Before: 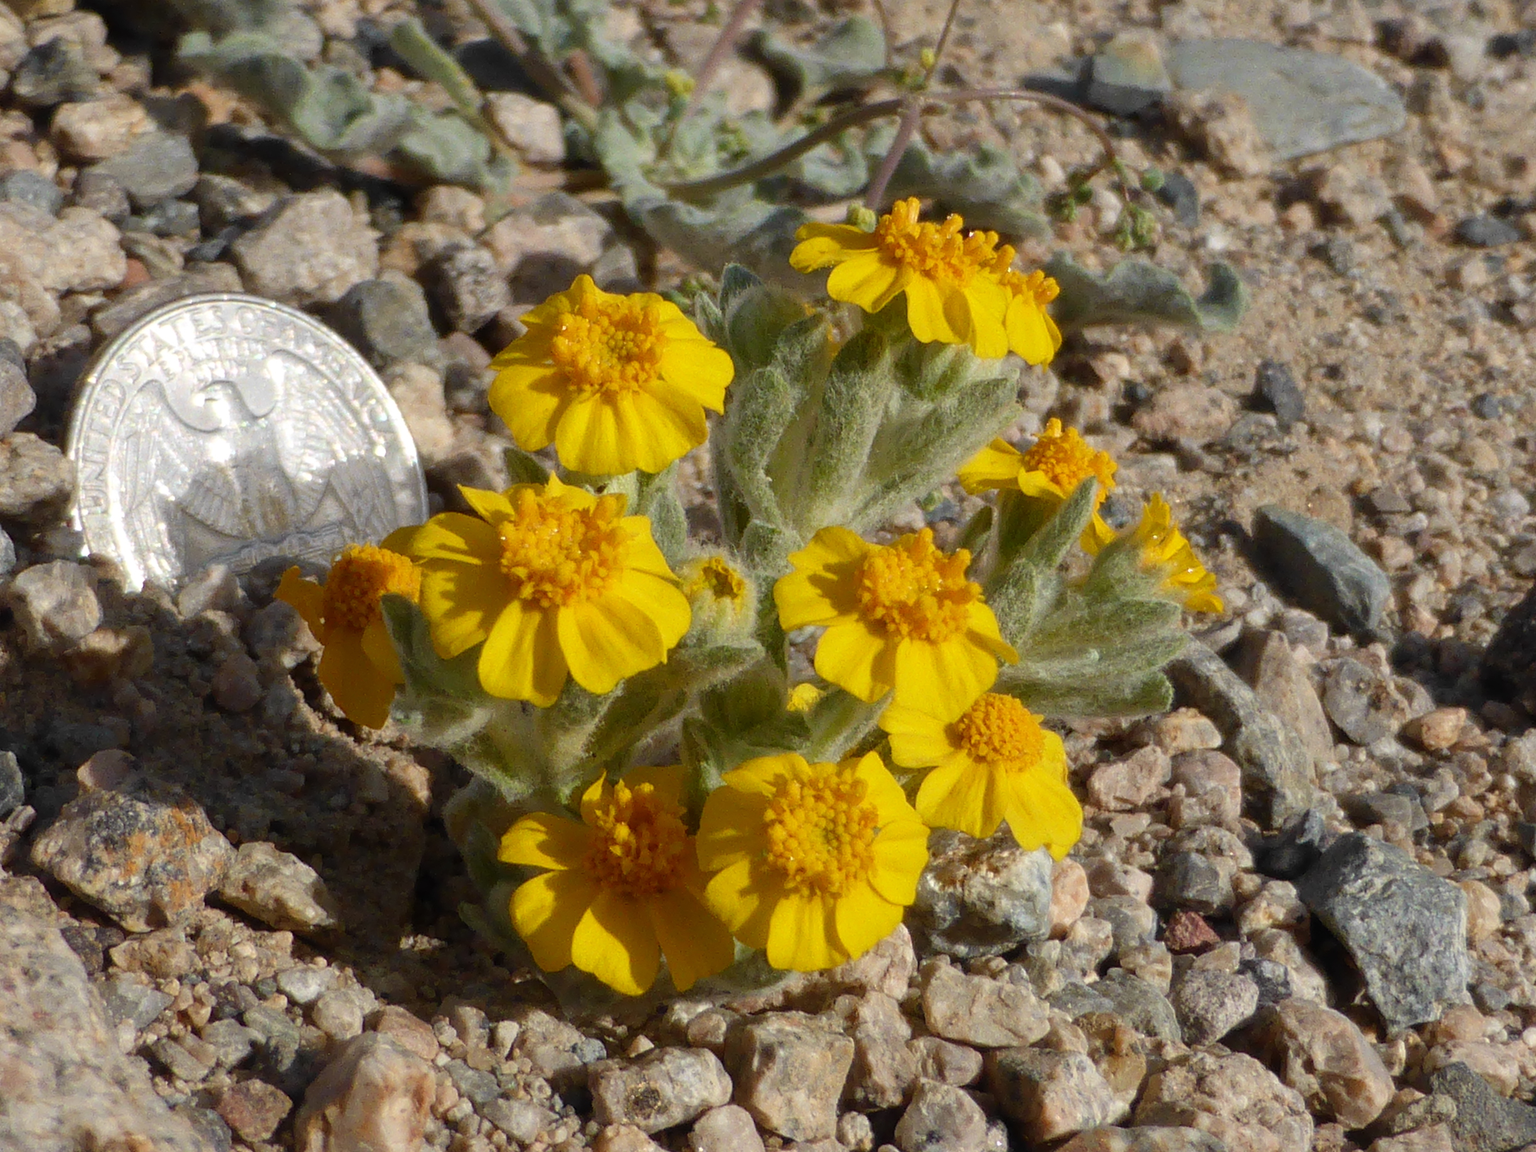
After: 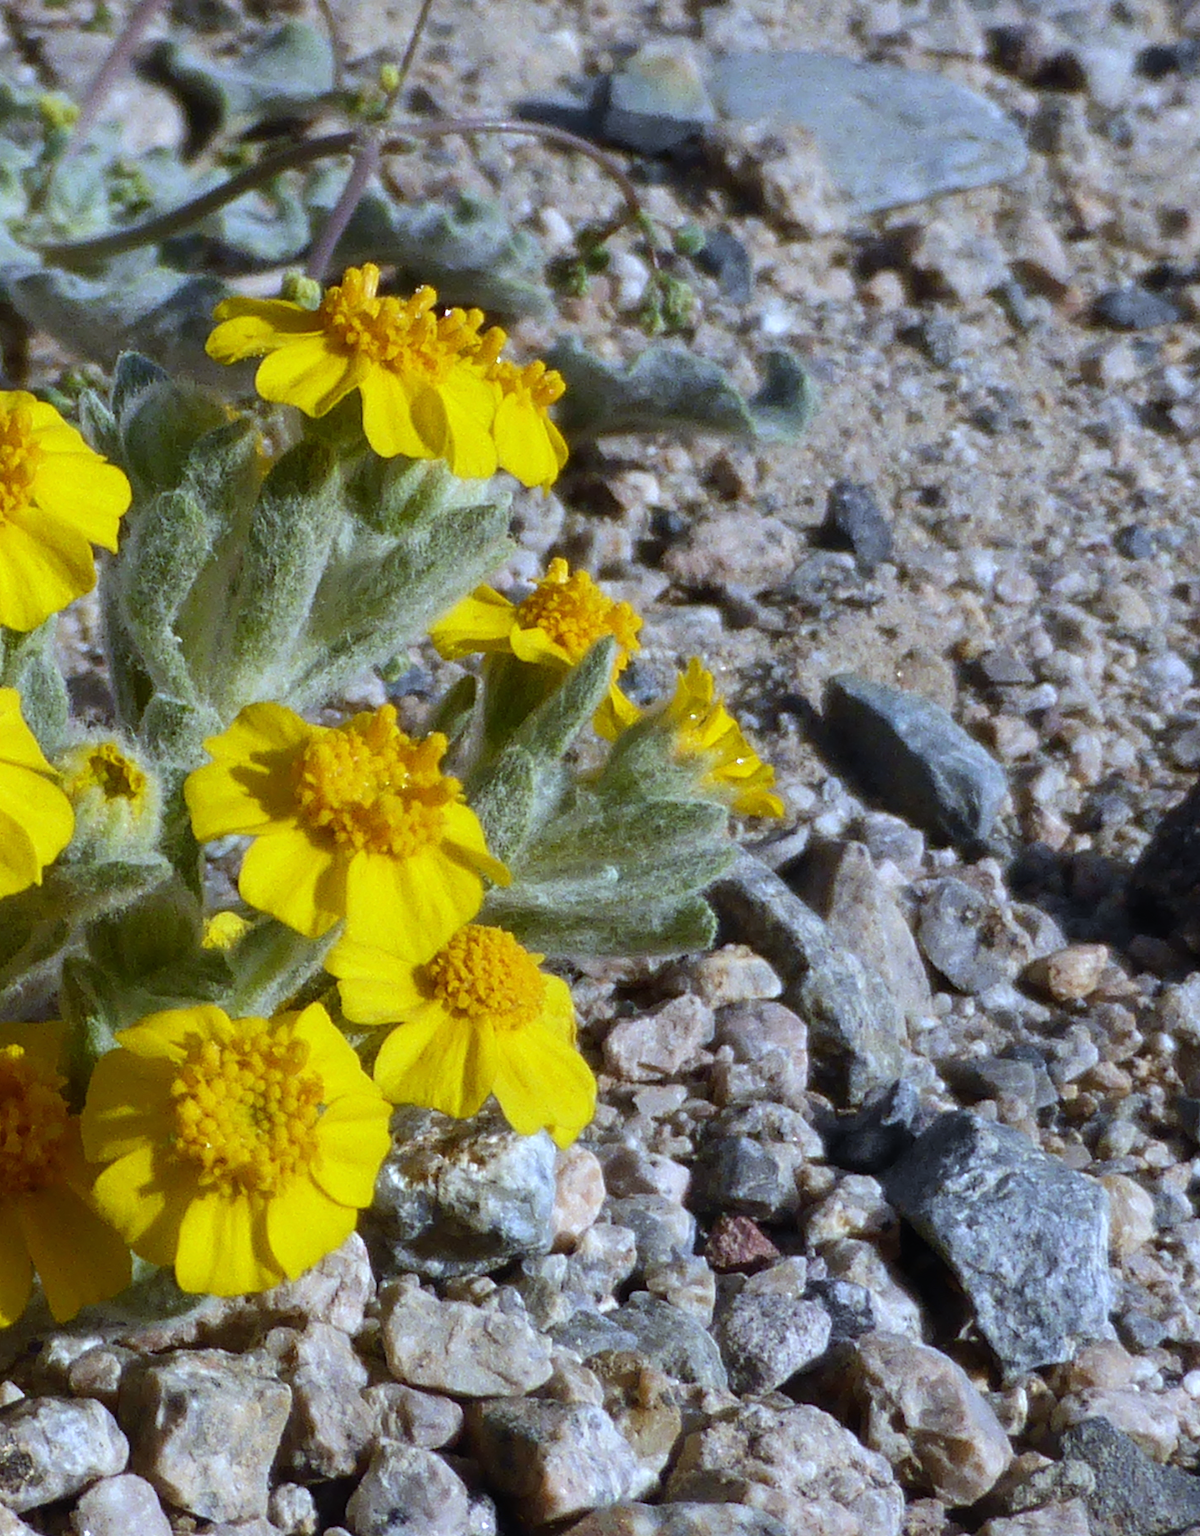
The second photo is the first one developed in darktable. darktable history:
white balance: red 0.871, blue 1.249
crop: left 41.402%
tone equalizer: -8 EV -0.417 EV, -7 EV -0.389 EV, -6 EV -0.333 EV, -5 EV -0.222 EV, -3 EV 0.222 EV, -2 EV 0.333 EV, -1 EV 0.389 EV, +0 EV 0.417 EV, edges refinement/feathering 500, mask exposure compensation -1.57 EV, preserve details no
